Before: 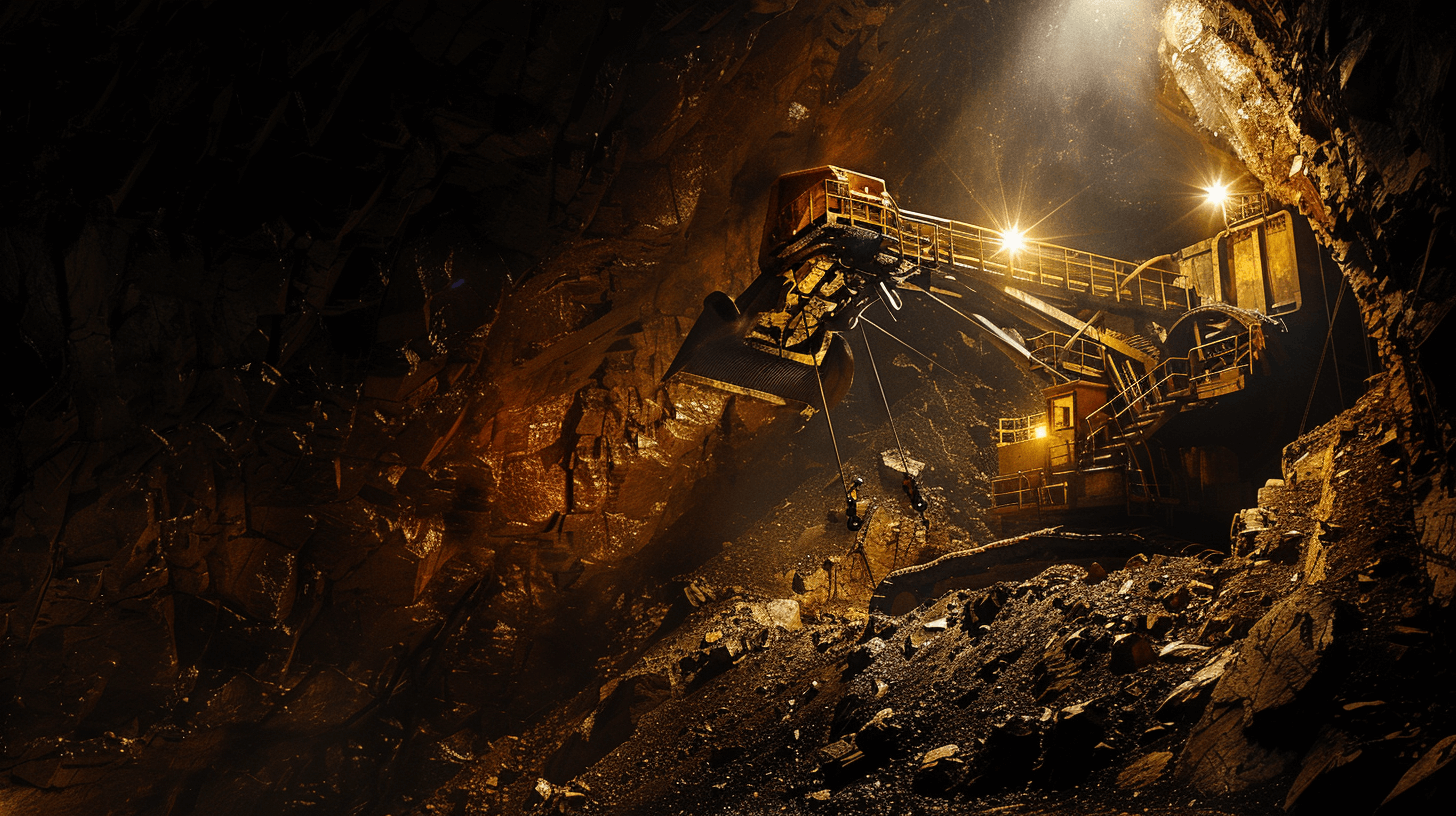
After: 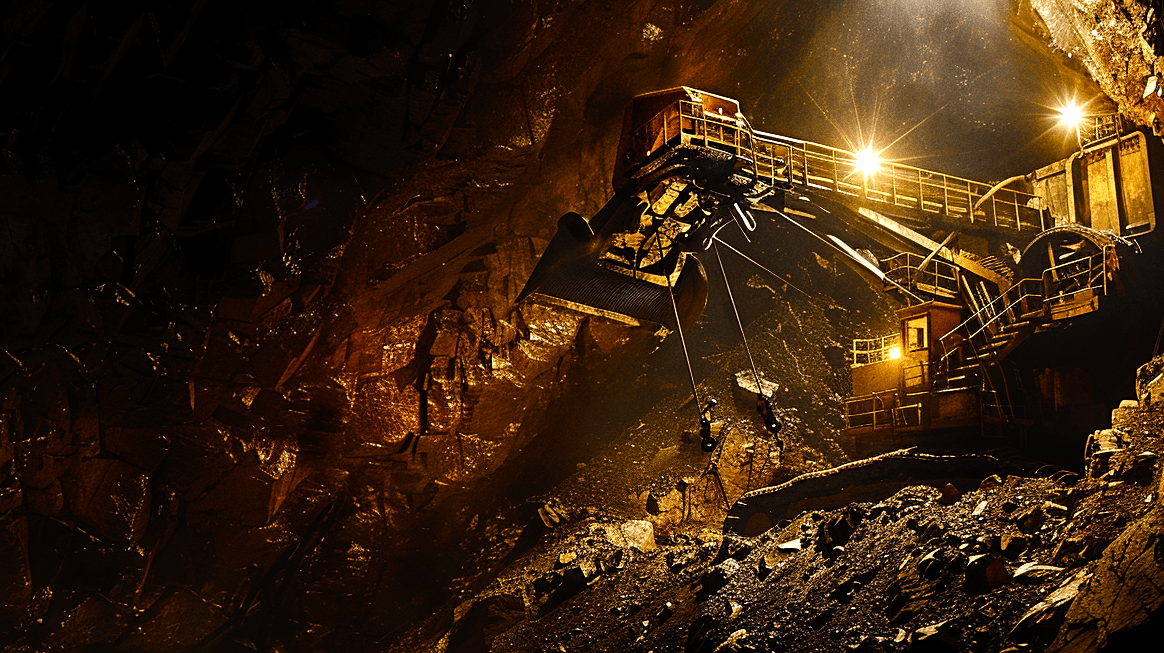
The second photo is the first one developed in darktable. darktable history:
tone equalizer: -8 EV -0.443 EV, -7 EV -0.393 EV, -6 EV -0.361 EV, -5 EV -0.245 EV, -3 EV 0.252 EV, -2 EV 0.355 EV, -1 EV 0.372 EV, +0 EV 0.447 EV, edges refinement/feathering 500, mask exposure compensation -1.25 EV, preserve details no
color balance rgb: perceptual saturation grading › global saturation 20%, perceptual saturation grading › highlights -25.655%, perceptual saturation grading › shadows 24.251%, global vibrance 9.763%
sharpen: amount 0.217
crop and rotate: left 10.077%, top 9.79%, right 9.937%, bottom 10.111%
